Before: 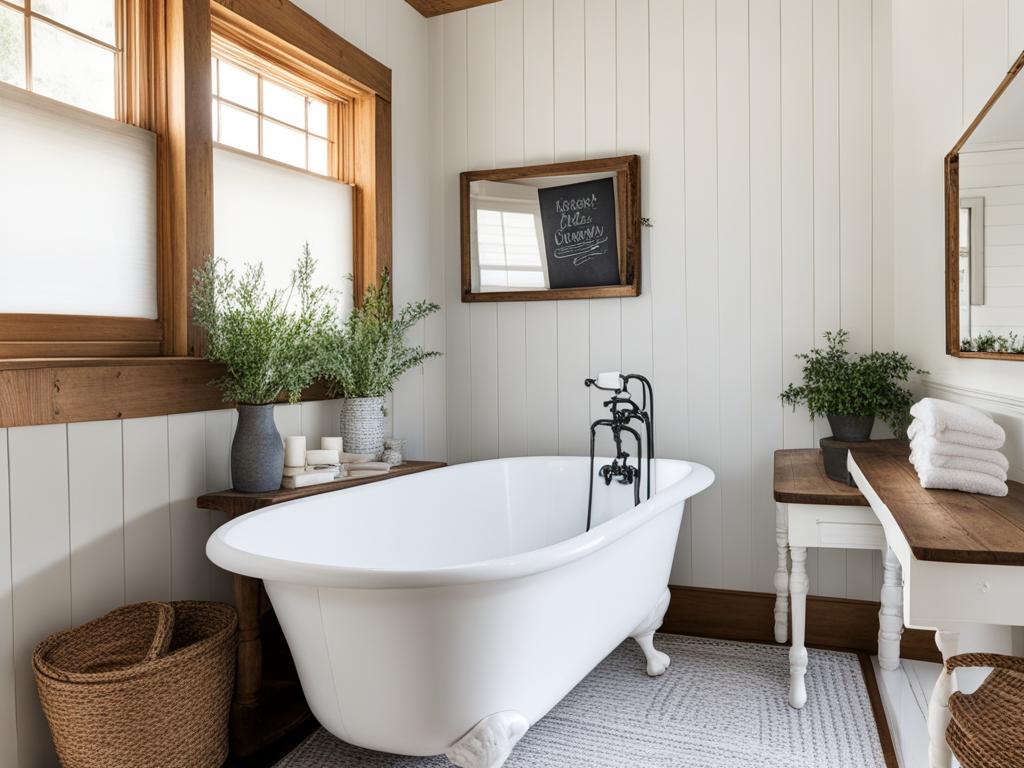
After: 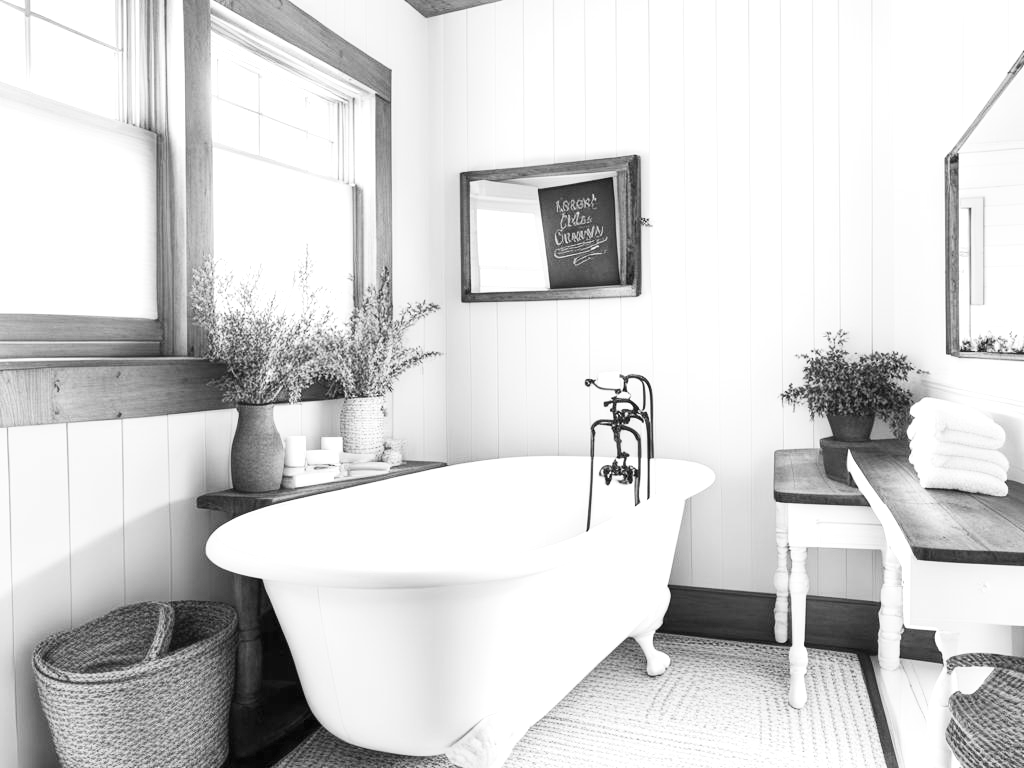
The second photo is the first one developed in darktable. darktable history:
color calibration: output gray [0.714, 0.278, 0, 0], illuminant same as pipeline (D50), adaptation none (bypass)
contrast brightness saturation: contrast 0.24, brightness 0.26, saturation 0.39
exposure: black level correction 0, exposure 0.7 EV, compensate exposure bias true, compensate highlight preservation false
